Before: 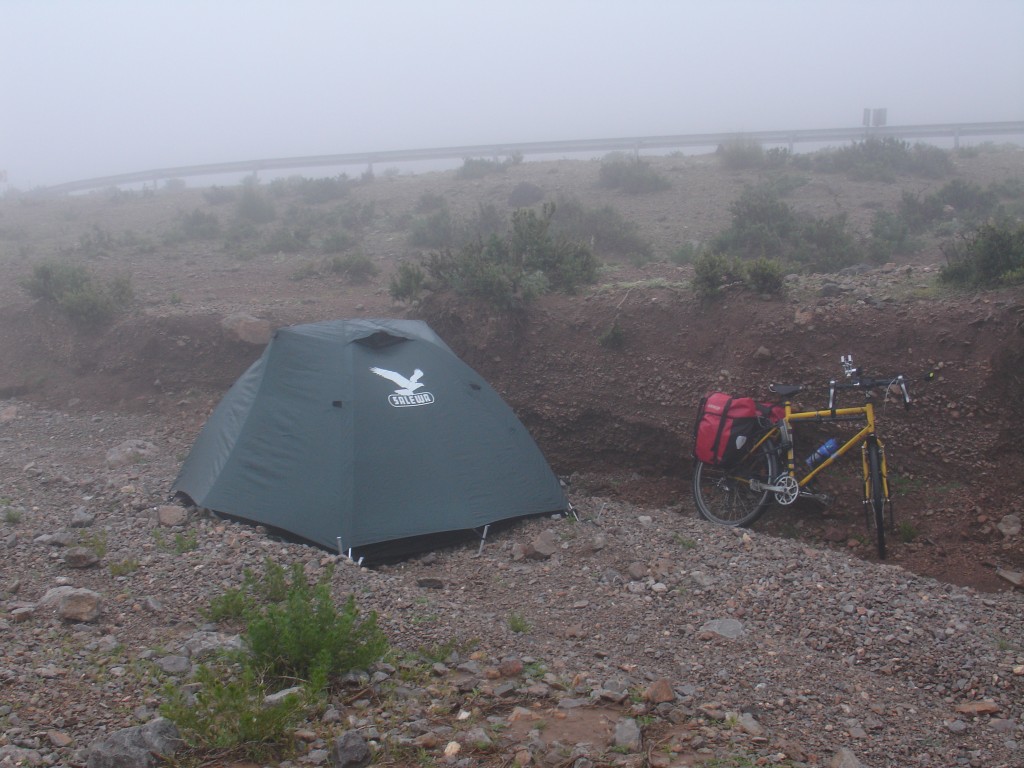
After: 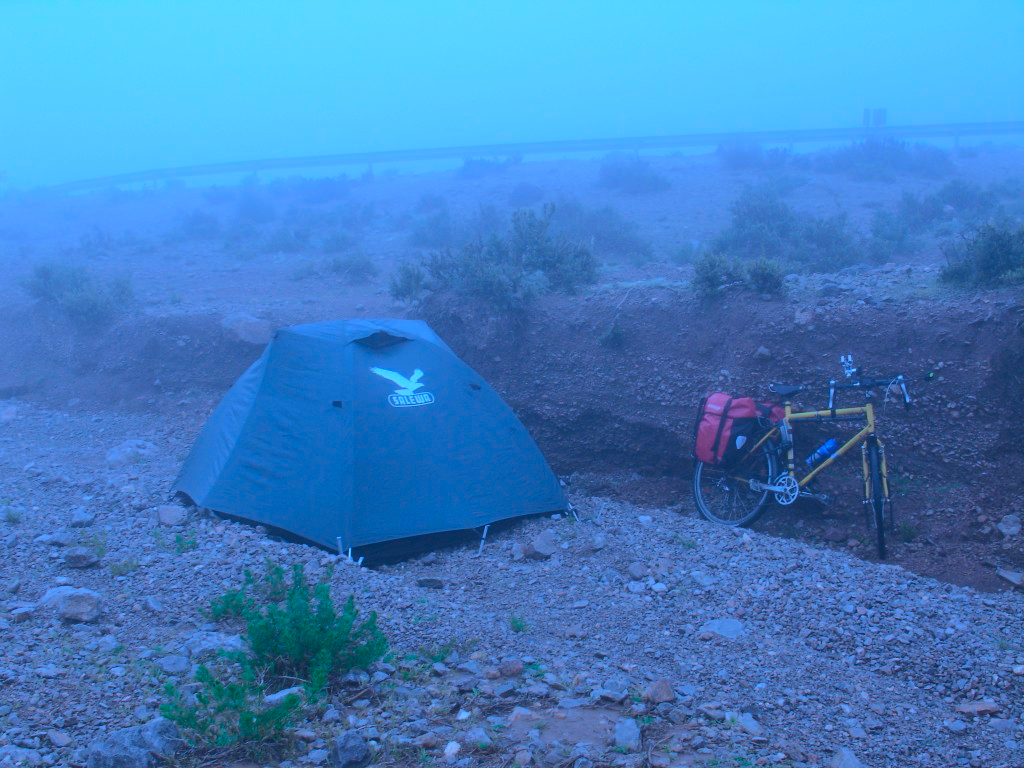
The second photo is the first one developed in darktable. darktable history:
tone curve: curves: ch0 [(0, 0.026) (0.175, 0.178) (0.463, 0.502) (0.796, 0.764) (1, 0.961)]; ch1 [(0, 0) (0.437, 0.398) (0.469, 0.472) (0.505, 0.504) (0.553, 0.552) (1, 1)]; ch2 [(0, 0) (0.505, 0.495) (0.579, 0.579) (1, 1)], color space Lab, independent channels, preserve colors none
color calibration: illuminant as shot in camera, x 0.462, y 0.419, temperature 2651.64 K
white balance: emerald 1
